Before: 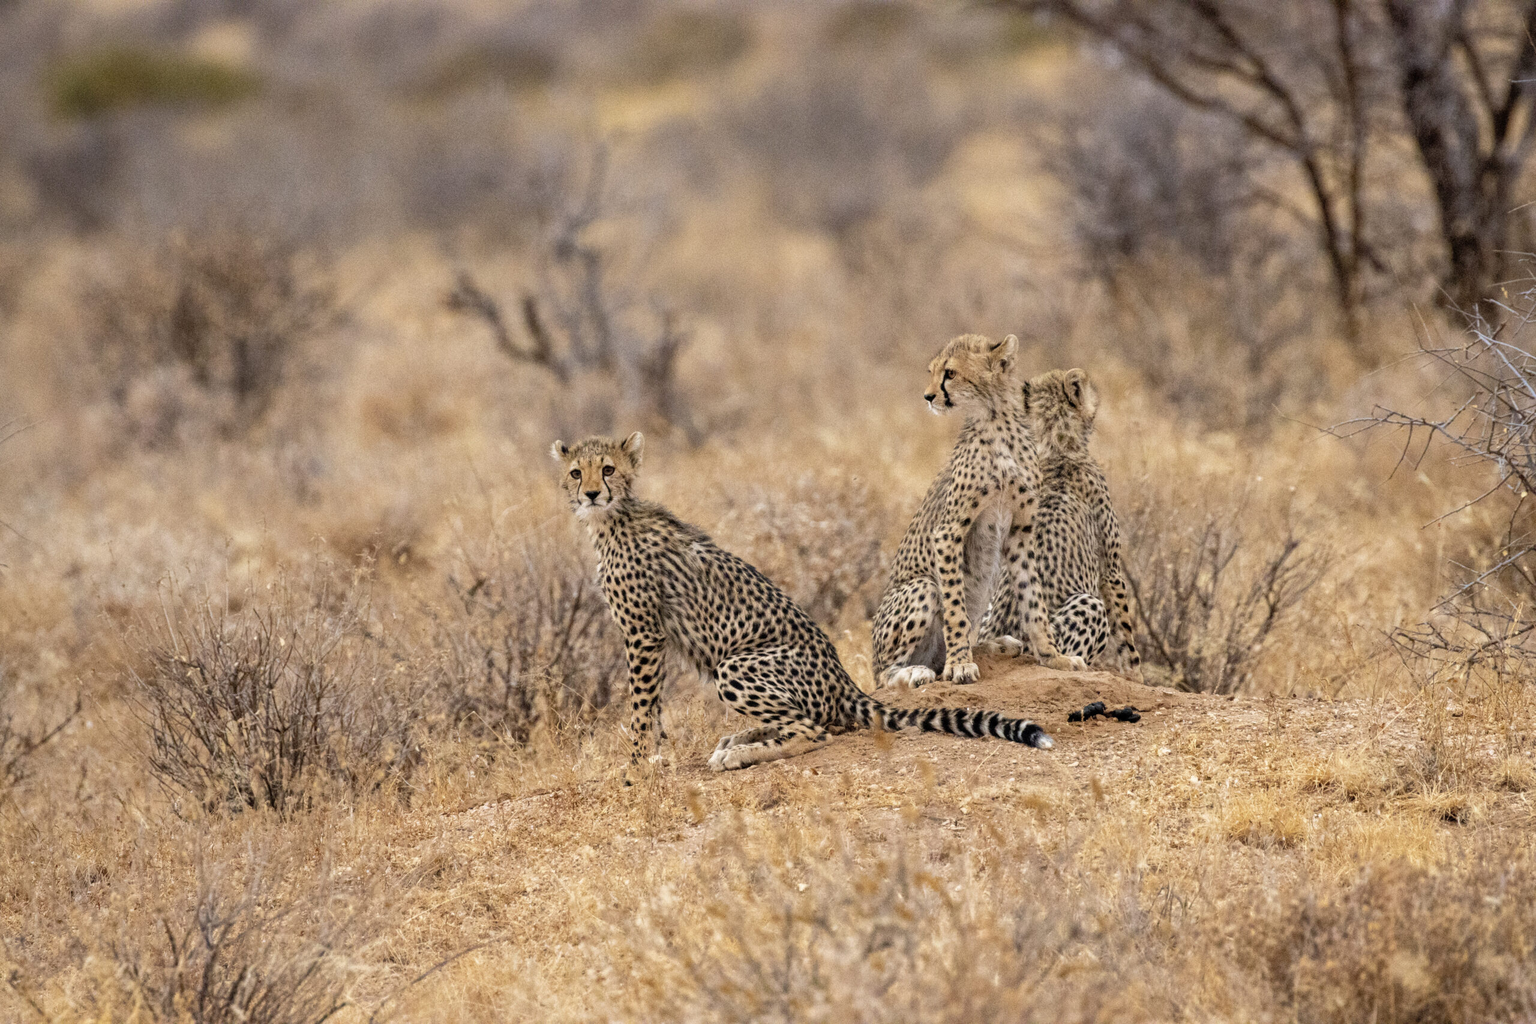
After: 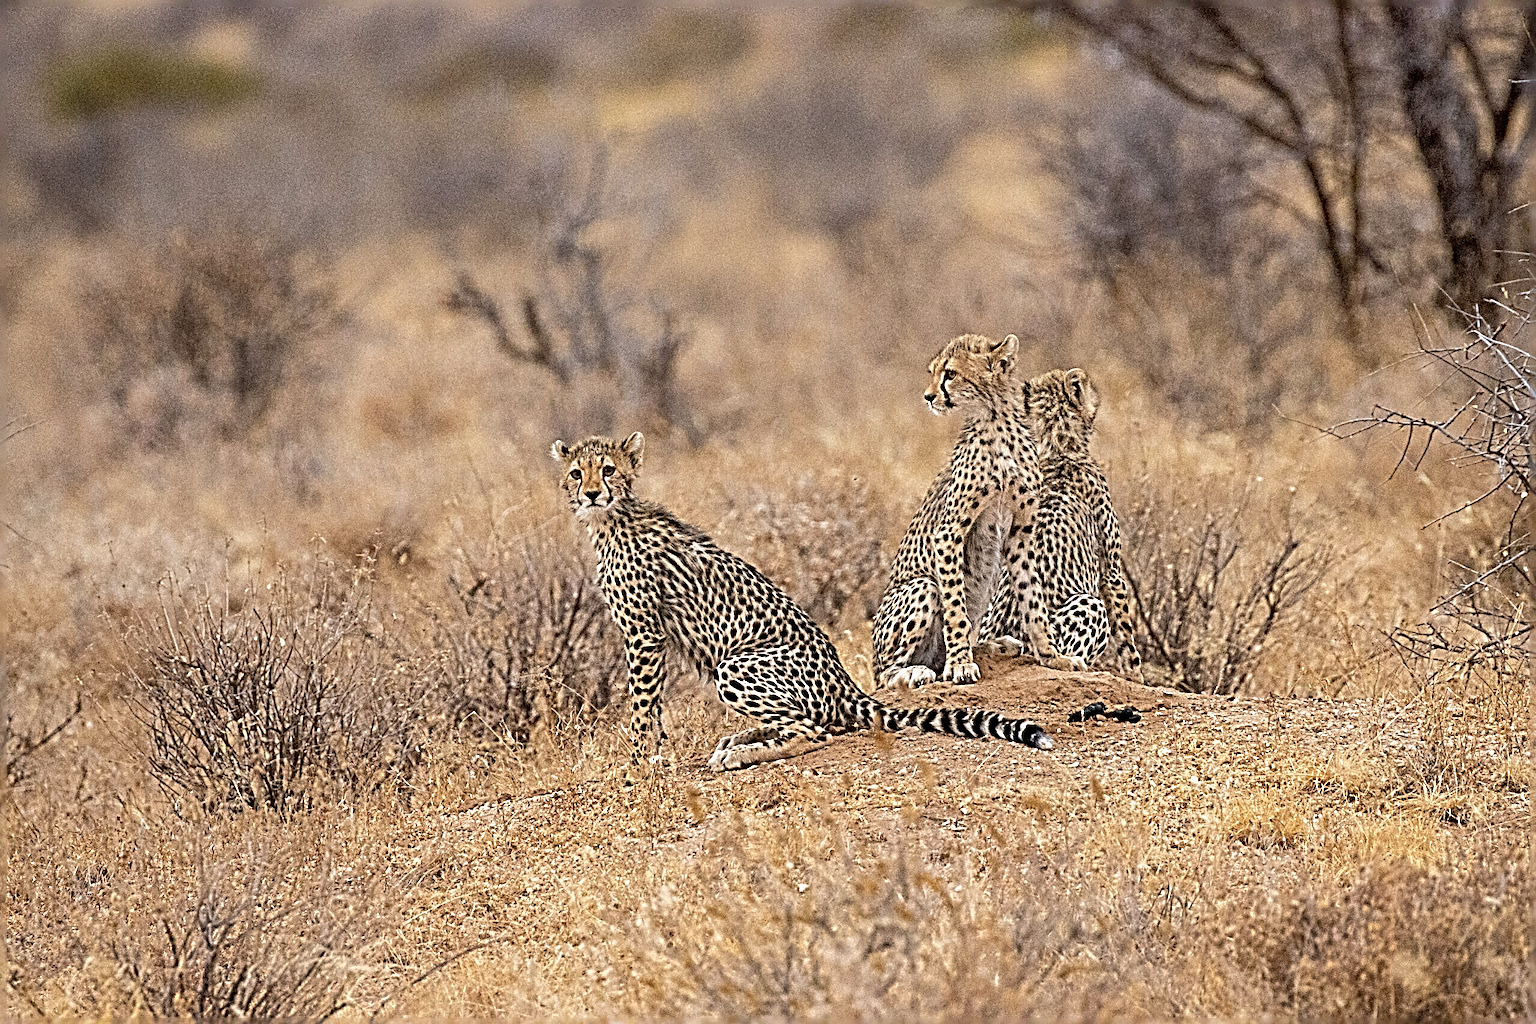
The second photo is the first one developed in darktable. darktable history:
contrast brightness saturation: saturation -0.1
sharpen: radius 4.001, amount 2
